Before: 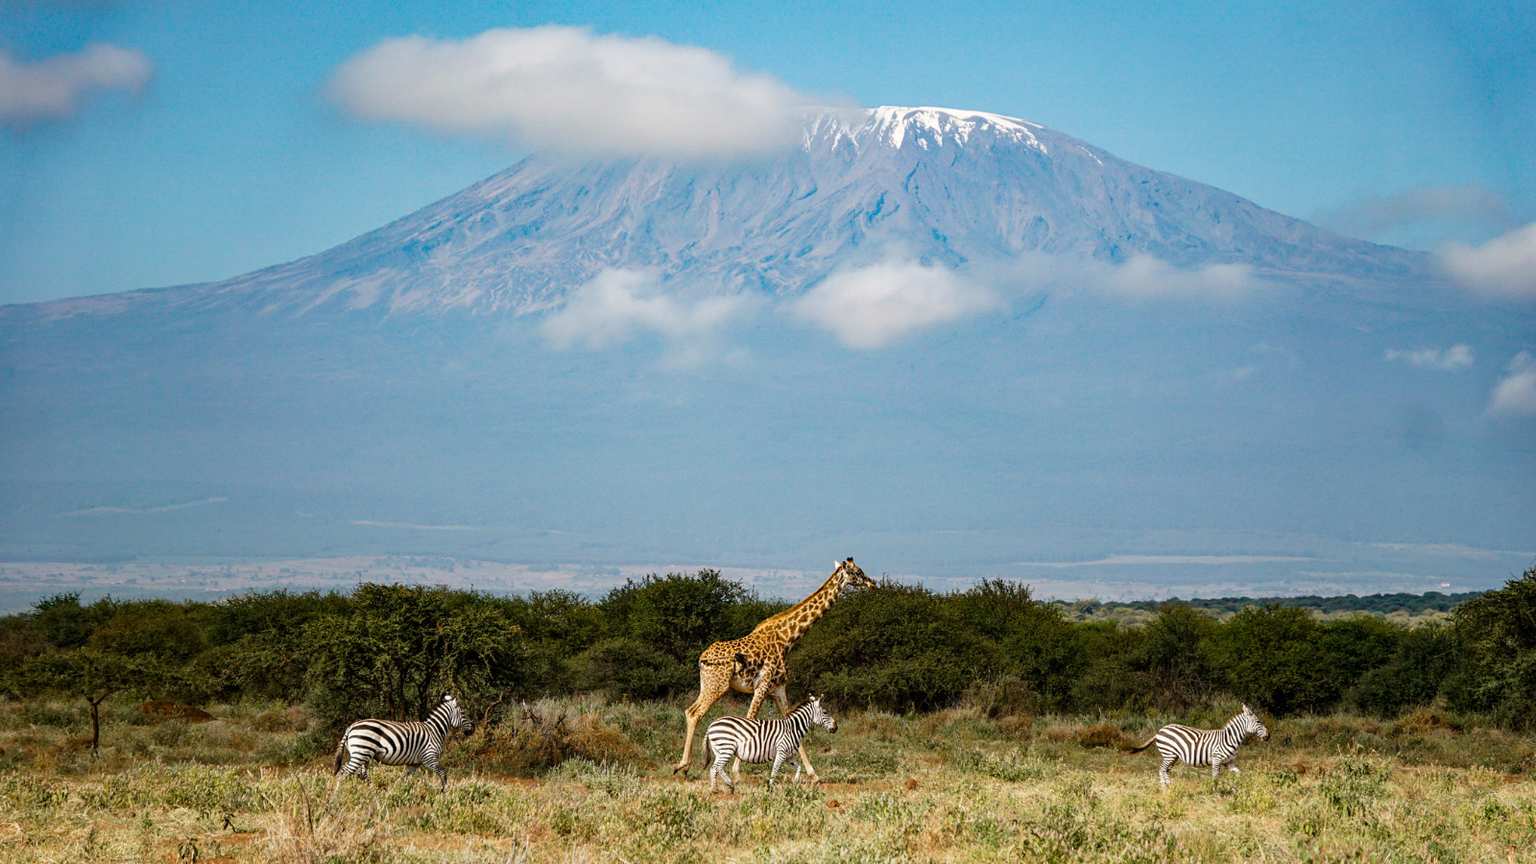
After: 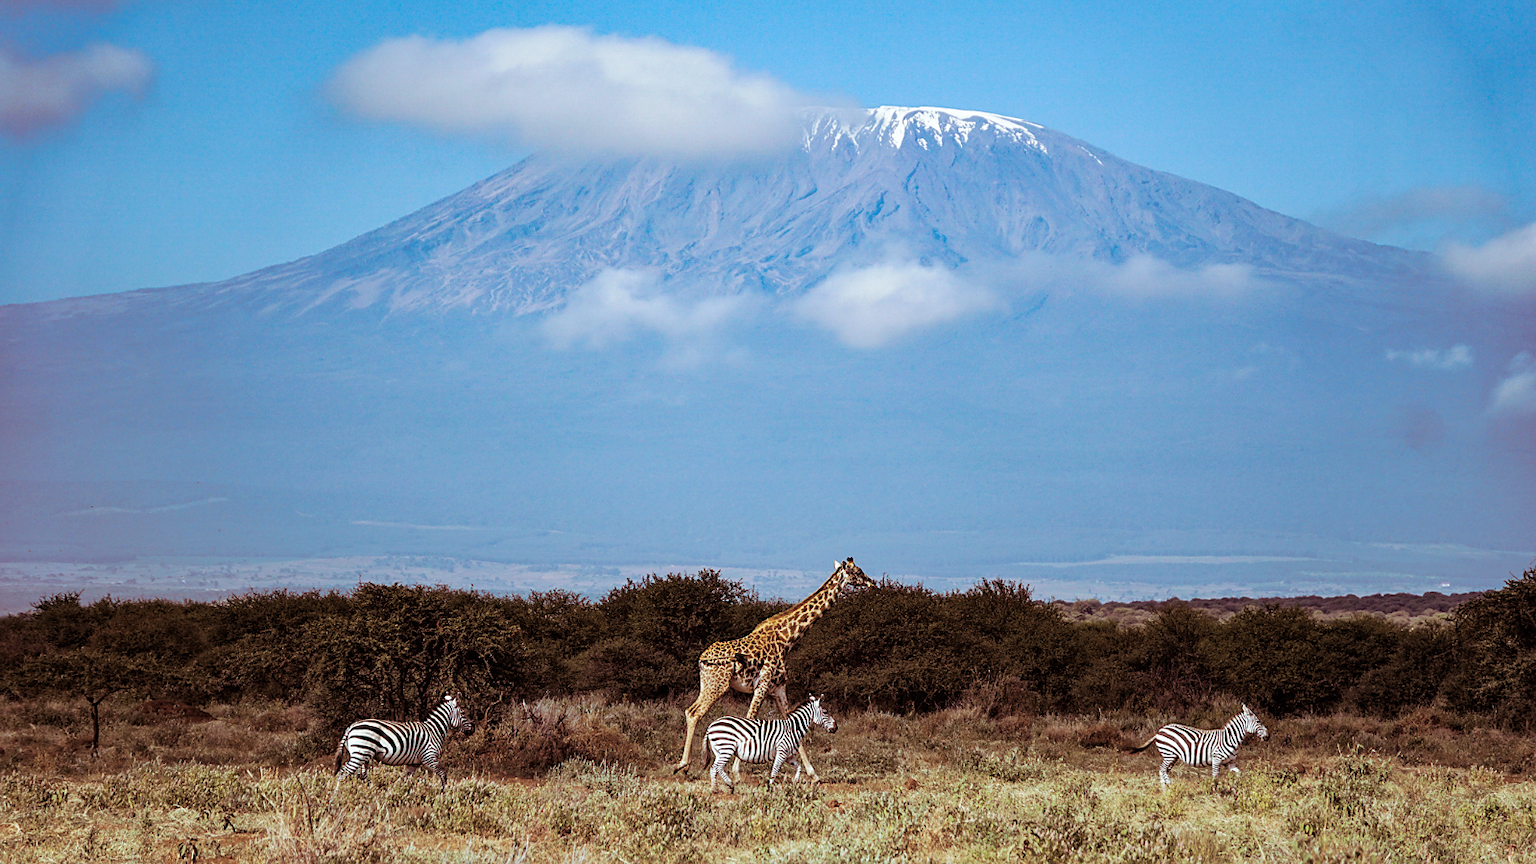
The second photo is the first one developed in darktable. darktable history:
sharpen: radius 1.559, amount 0.373, threshold 1.271
split-toning: on, module defaults
white balance: red 0.924, blue 1.095
